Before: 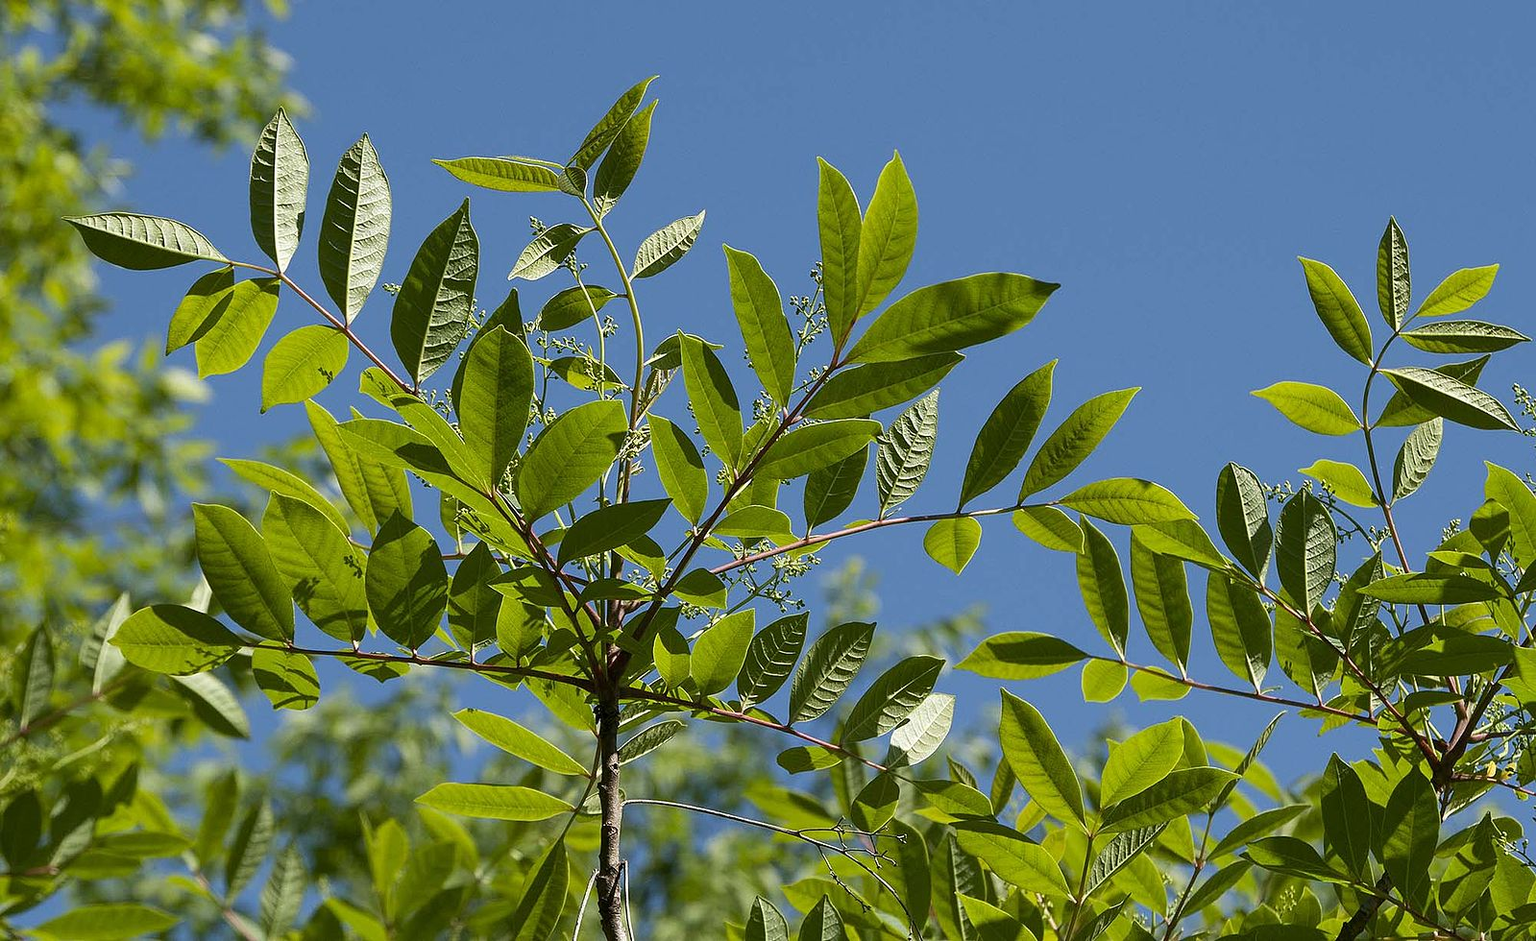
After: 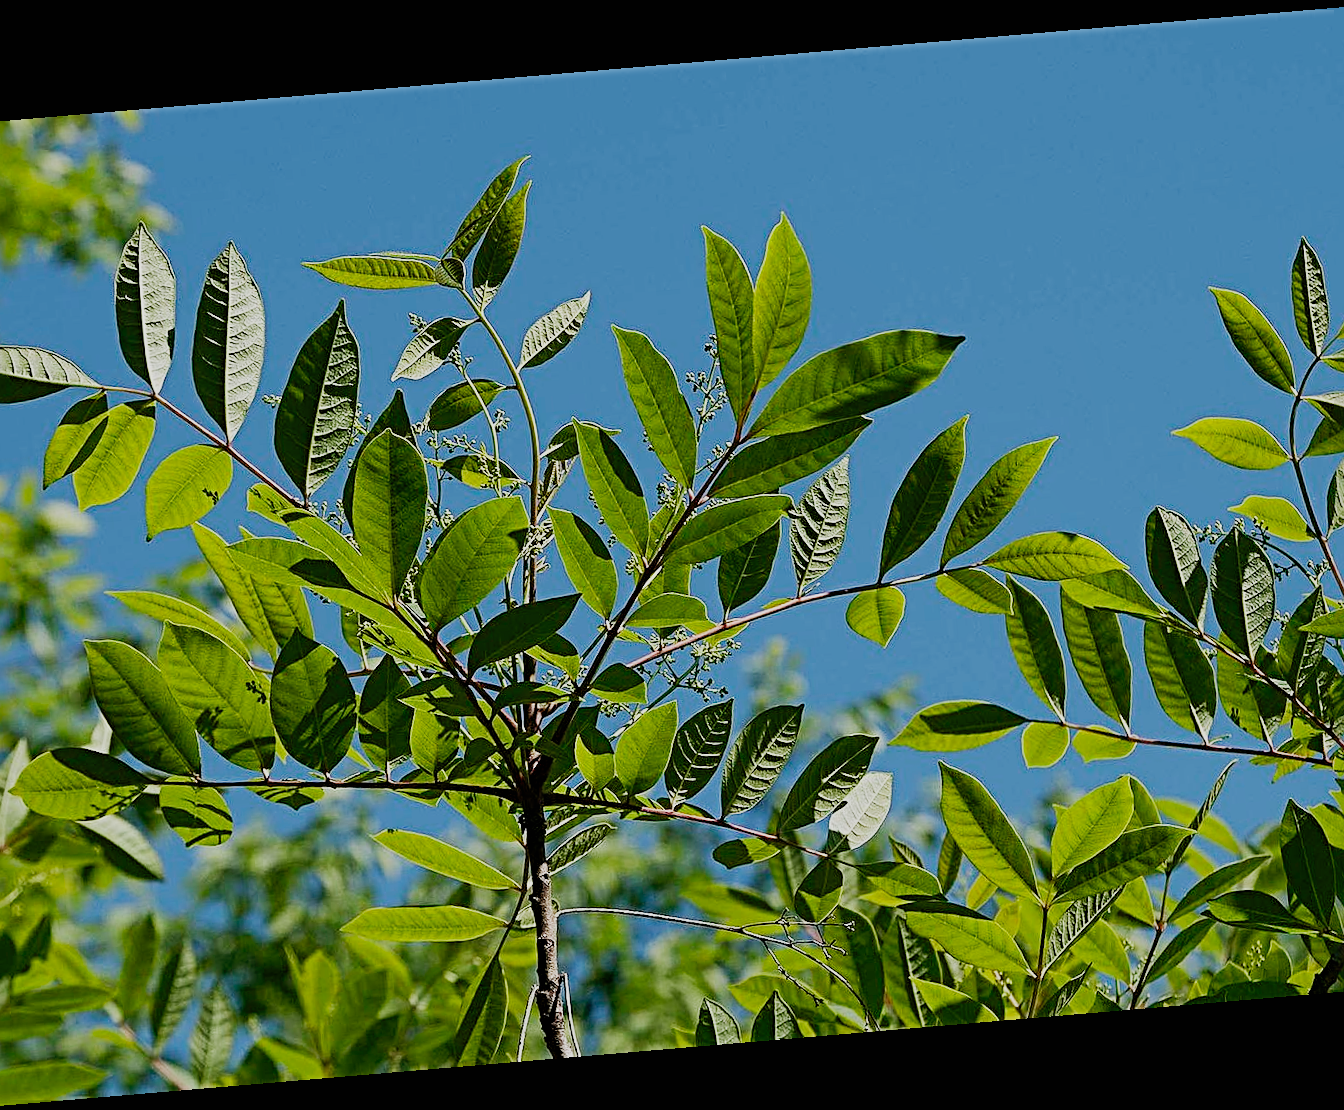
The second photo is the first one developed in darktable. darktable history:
rotate and perspective: rotation -4.86°, automatic cropping off
sigmoid: skew -0.2, preserve hue 0%, red attenuation 0.1, red rotation 0.035, green attenuation 0.1, green rotation -0.017, blue attenuation 0.15, blue rotation -0.052, base primaries Rec2020
crop and rotate: left 9.597%, right 10.195%
shadows and highlights: on, module defaults
sharpen: radius 4
